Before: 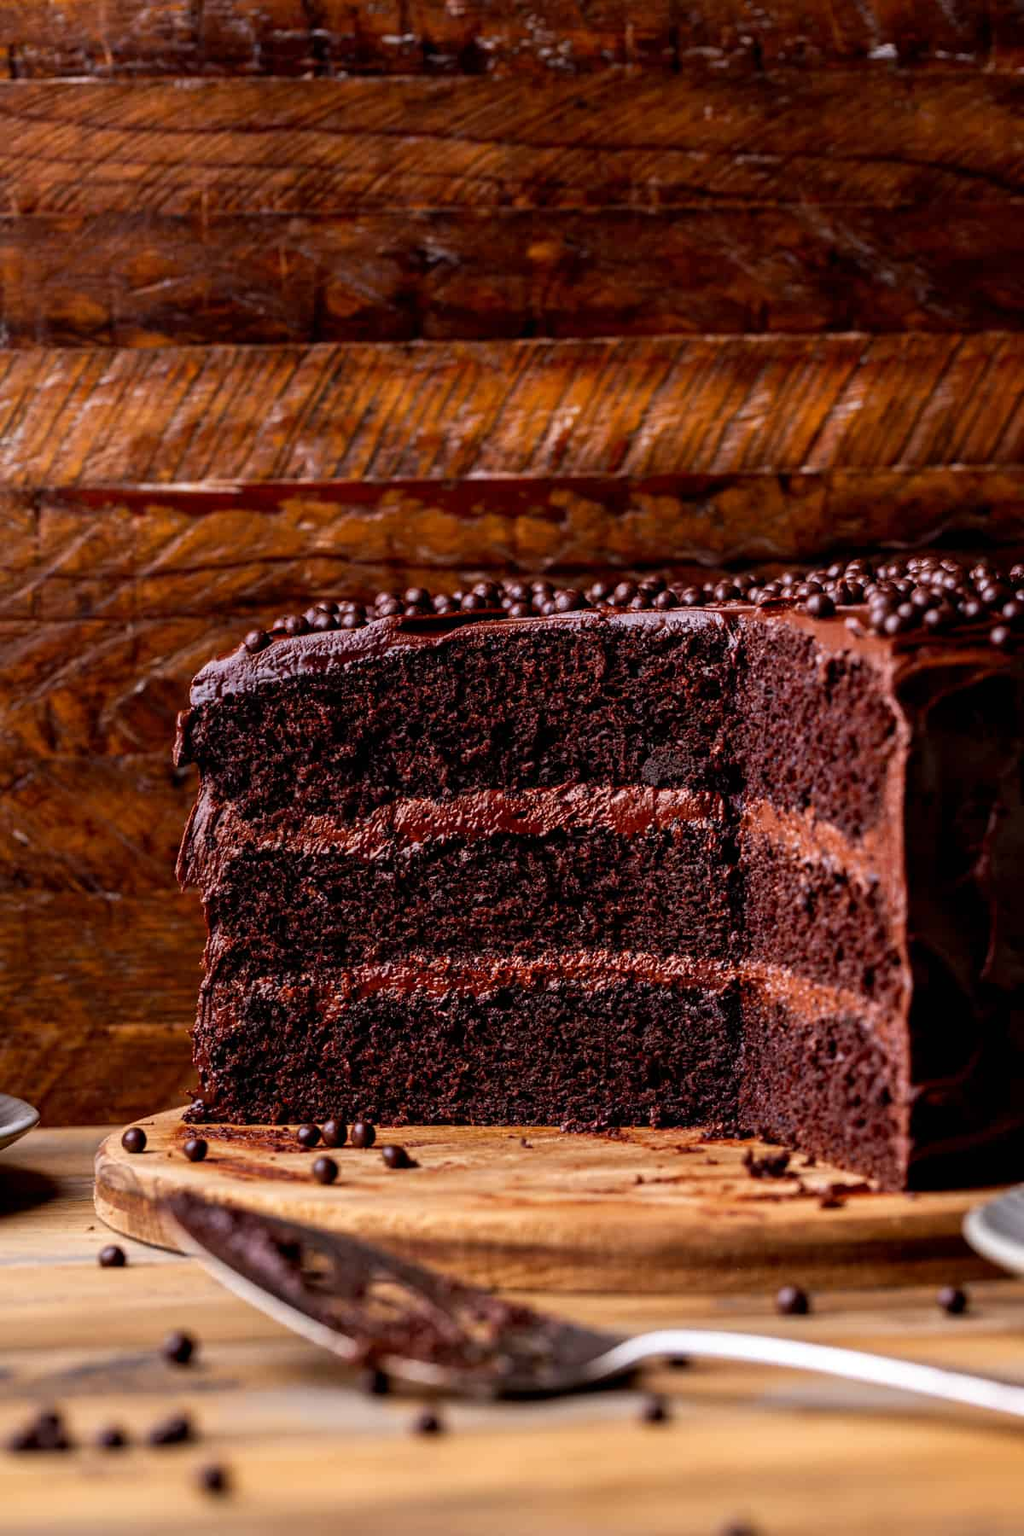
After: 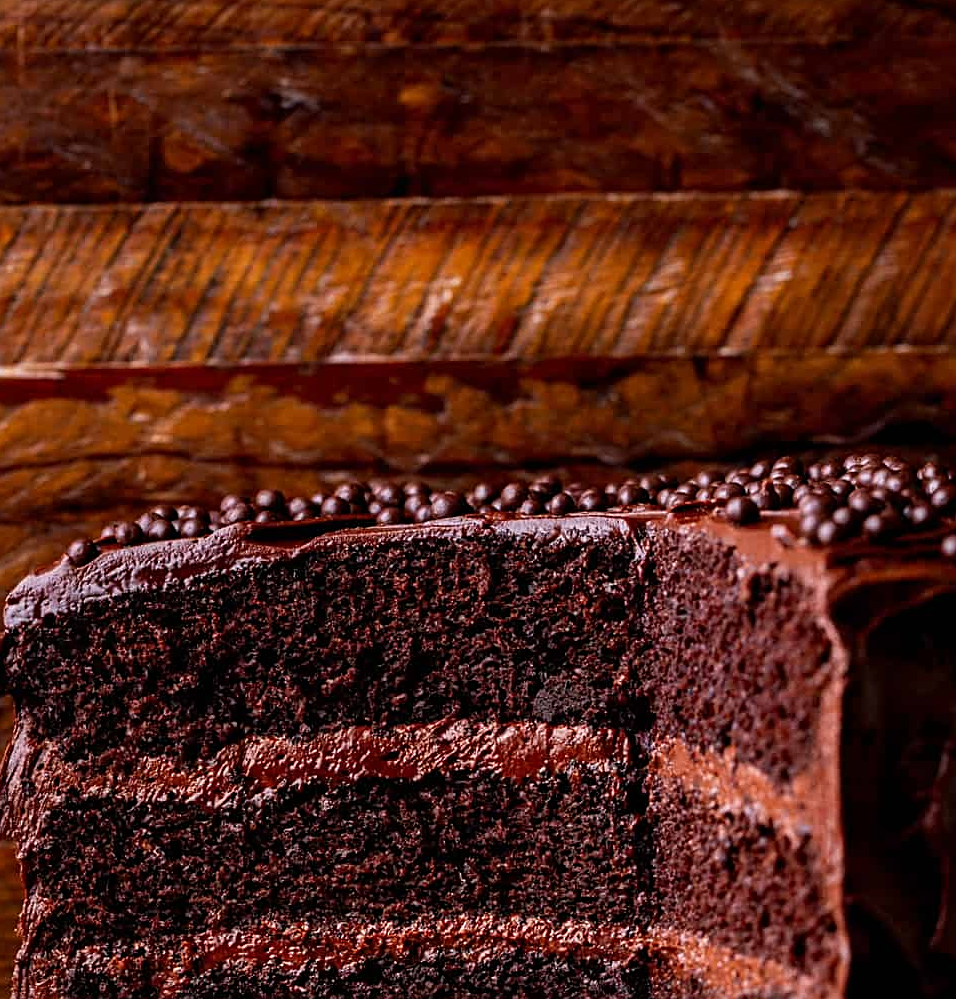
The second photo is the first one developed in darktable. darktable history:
crop: left 18.307%, top 11.083%, right 2.011%, bottom 33.401%
sharpen: on, module defaults
